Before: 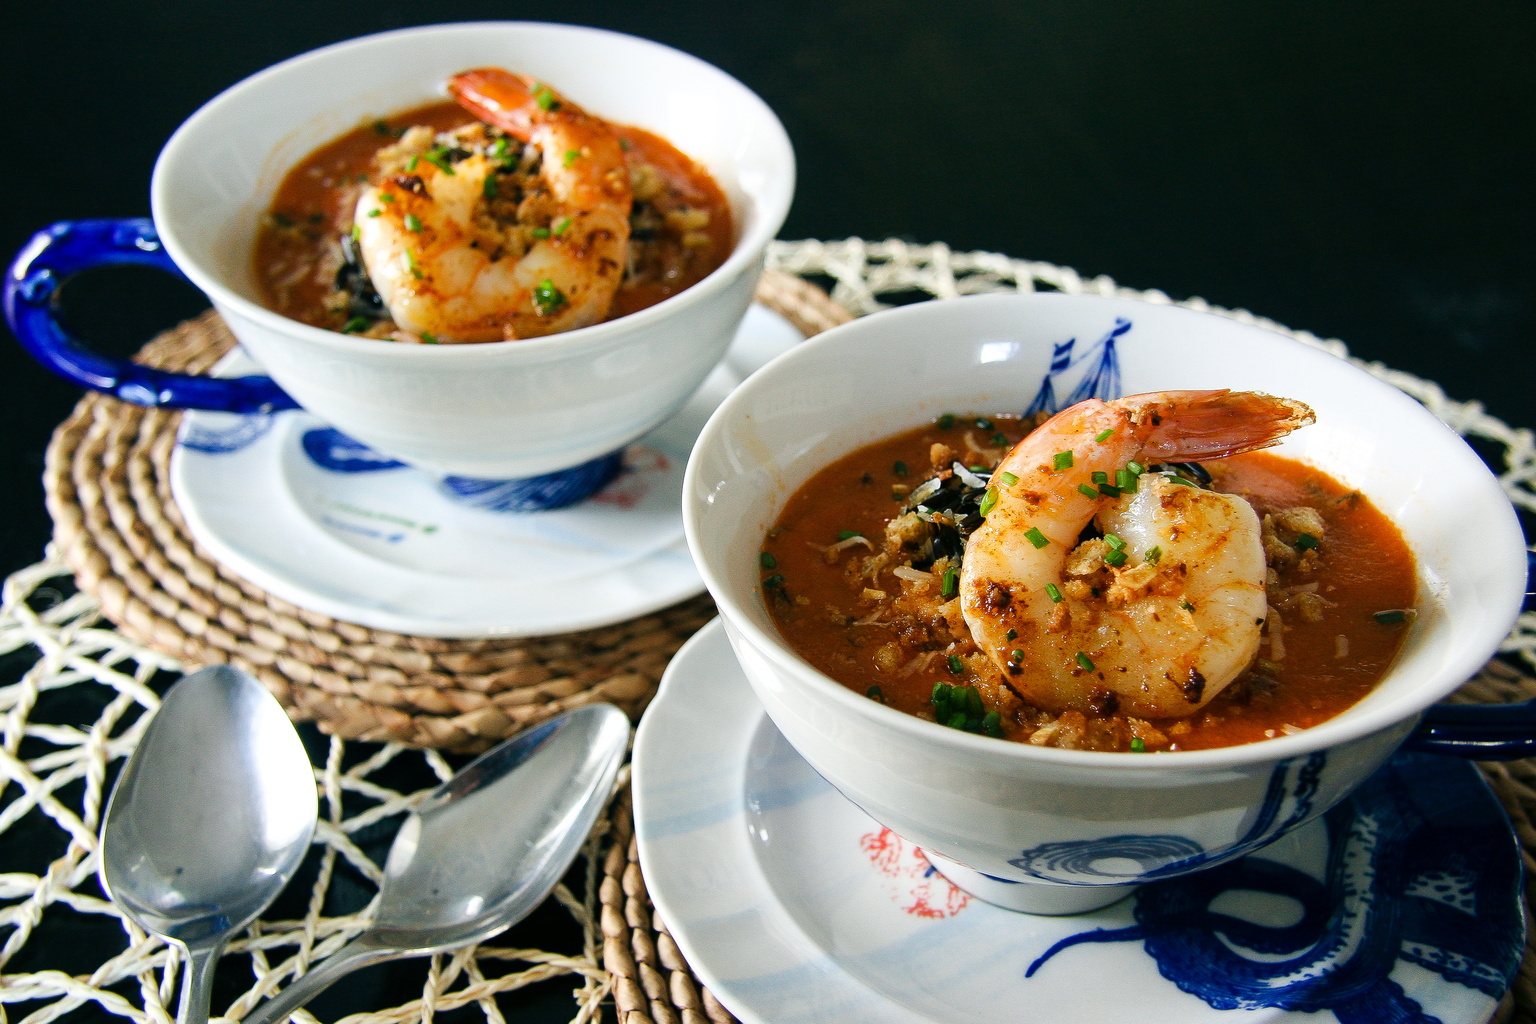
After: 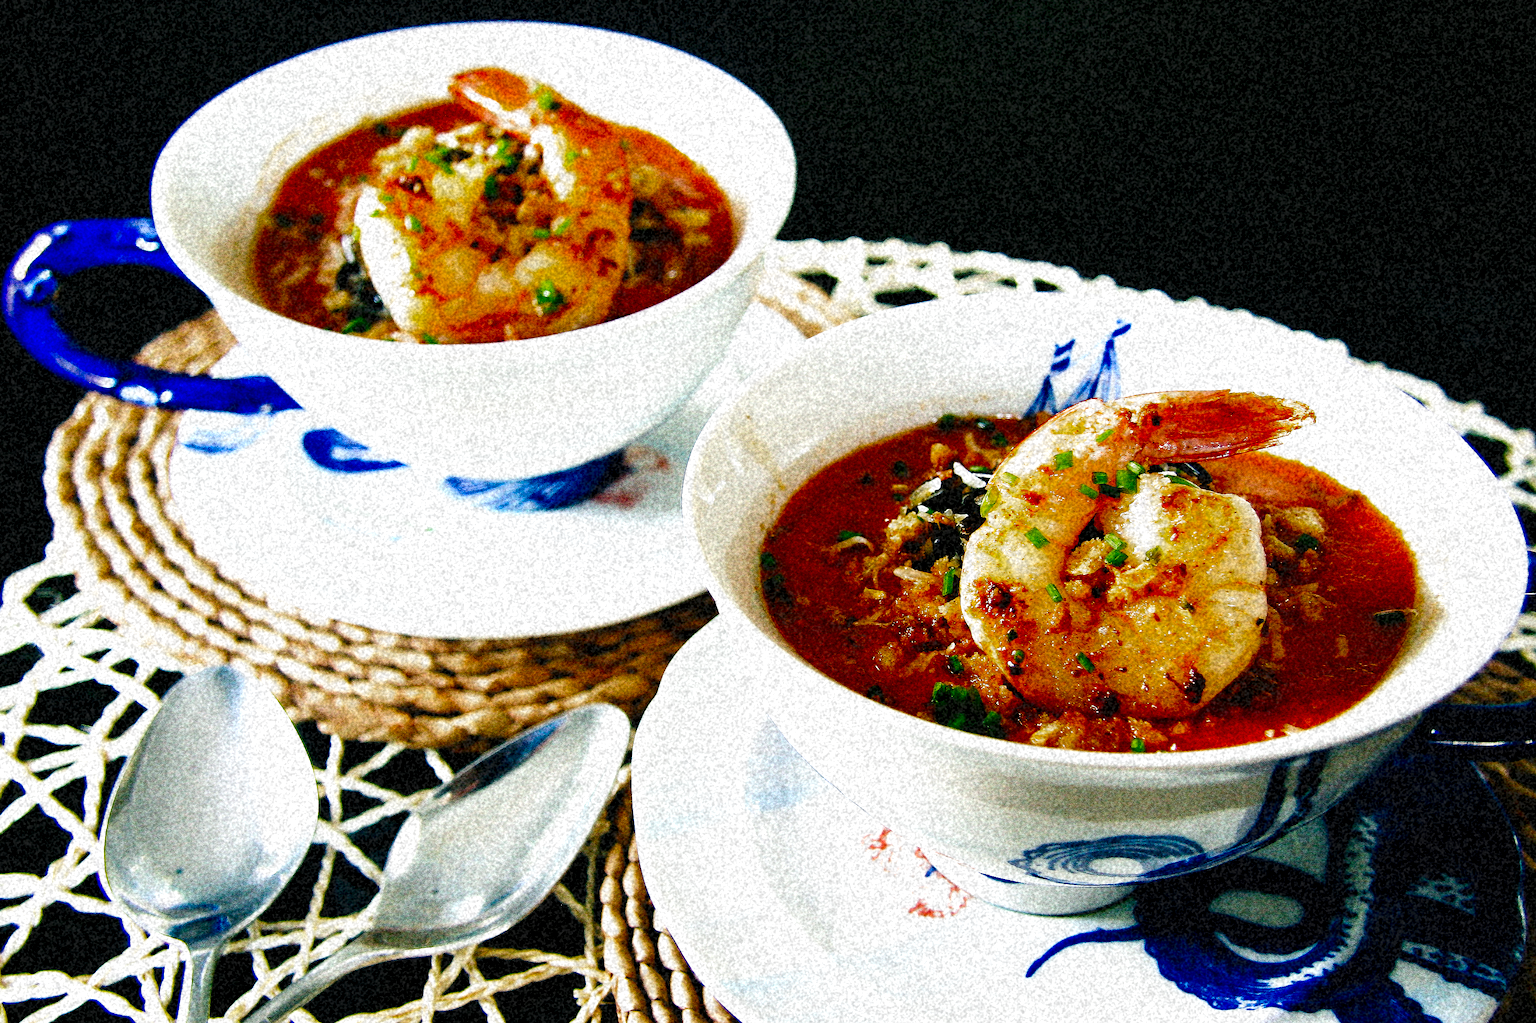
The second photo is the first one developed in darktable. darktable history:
grain: coarseness 46.9 ISO, strength 50.21%, mid-tones bias 0%
color zones: curves: ch0 [(0.27, 0.396) (0.563, 0.504) (0.75, 0.5) (0.787, 0.307)]
base curve: curves: ch0 [(0, 0) (0.028, 0.03) (0.121, 0.232) (0.46, 0.748) (0.859, 0.968) (1, 1)], preserve colors none
tone curve: curves: ch0 [(0, 0) (0.003, 0.001) (0.011, 0.005) (0.025, 0.011) (0.044, 0.02) (0.069, 0.031) (0.1, 0.045) (0.136, 0.077) (0.177, 0.124) (0.224, 0.181) (0.277, 0.245) (0.335, 0.316) (0.399, 0.393) (0.468, 0.477) (0.543, 0.568) (0.623, 0.666) (0.709, 0.771) (0.801, 0.871) (0.898, 0.965) (1, 1)], preserve colors none
